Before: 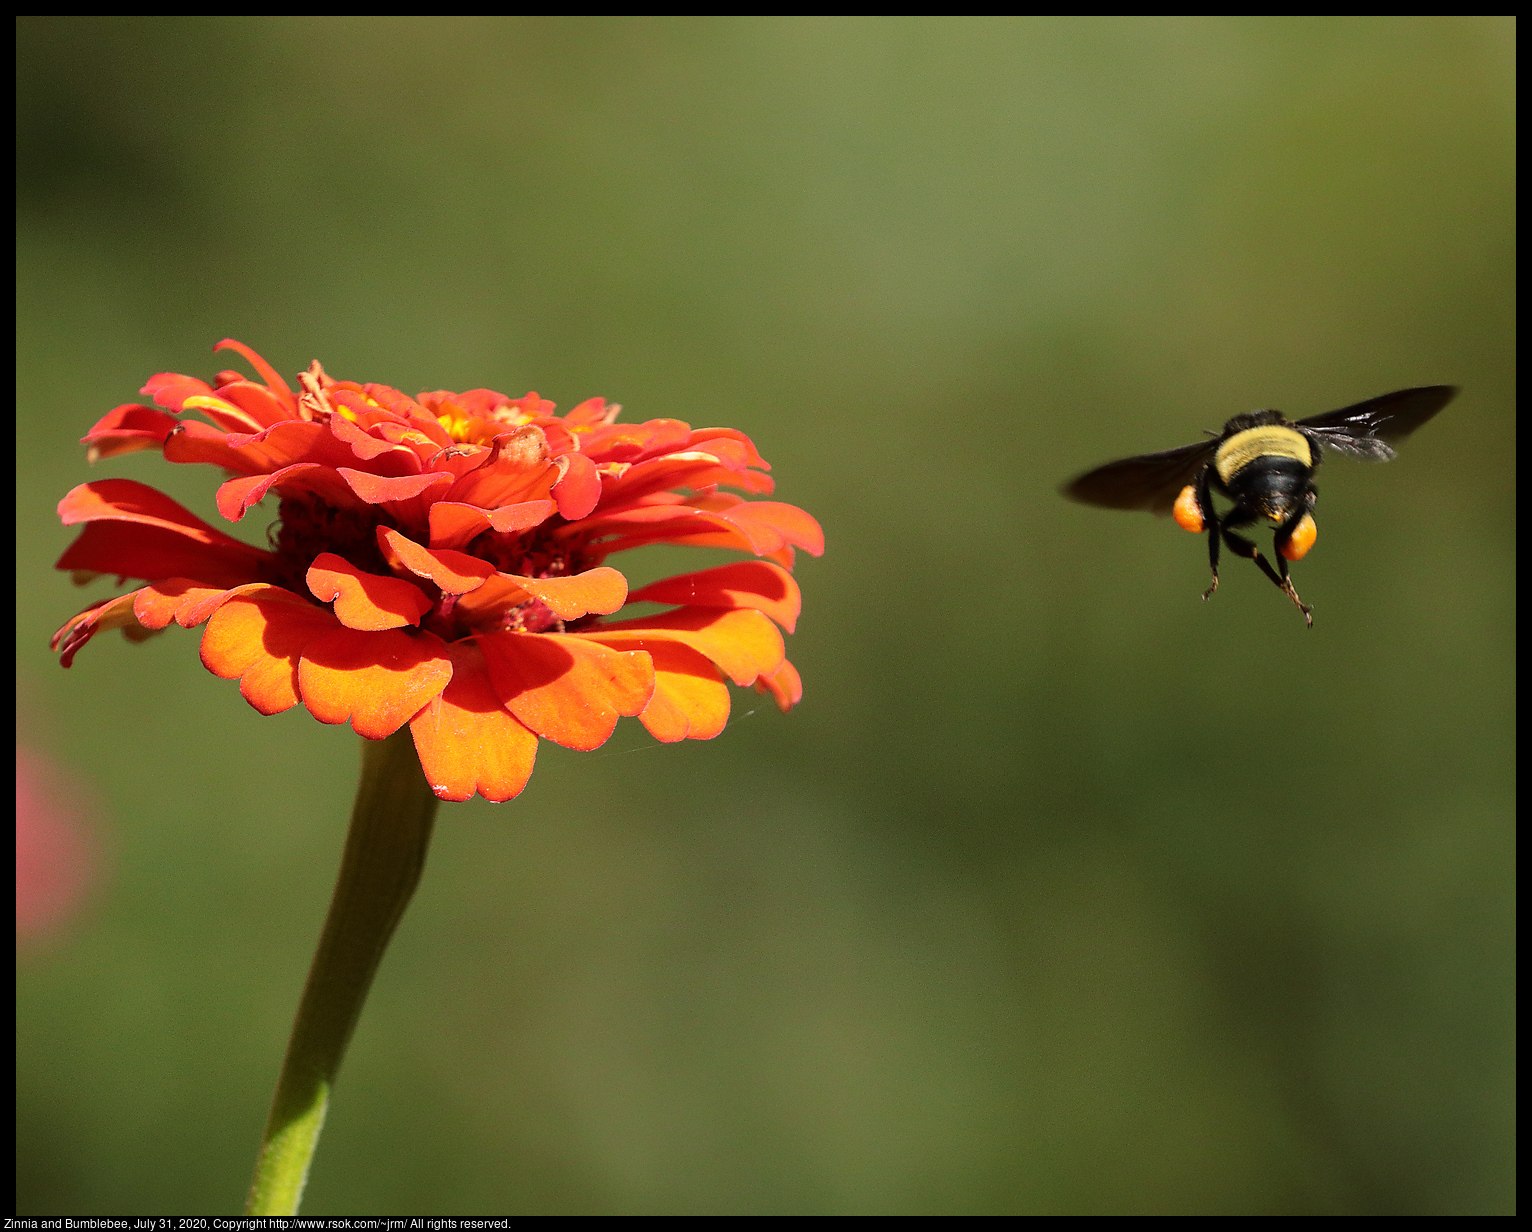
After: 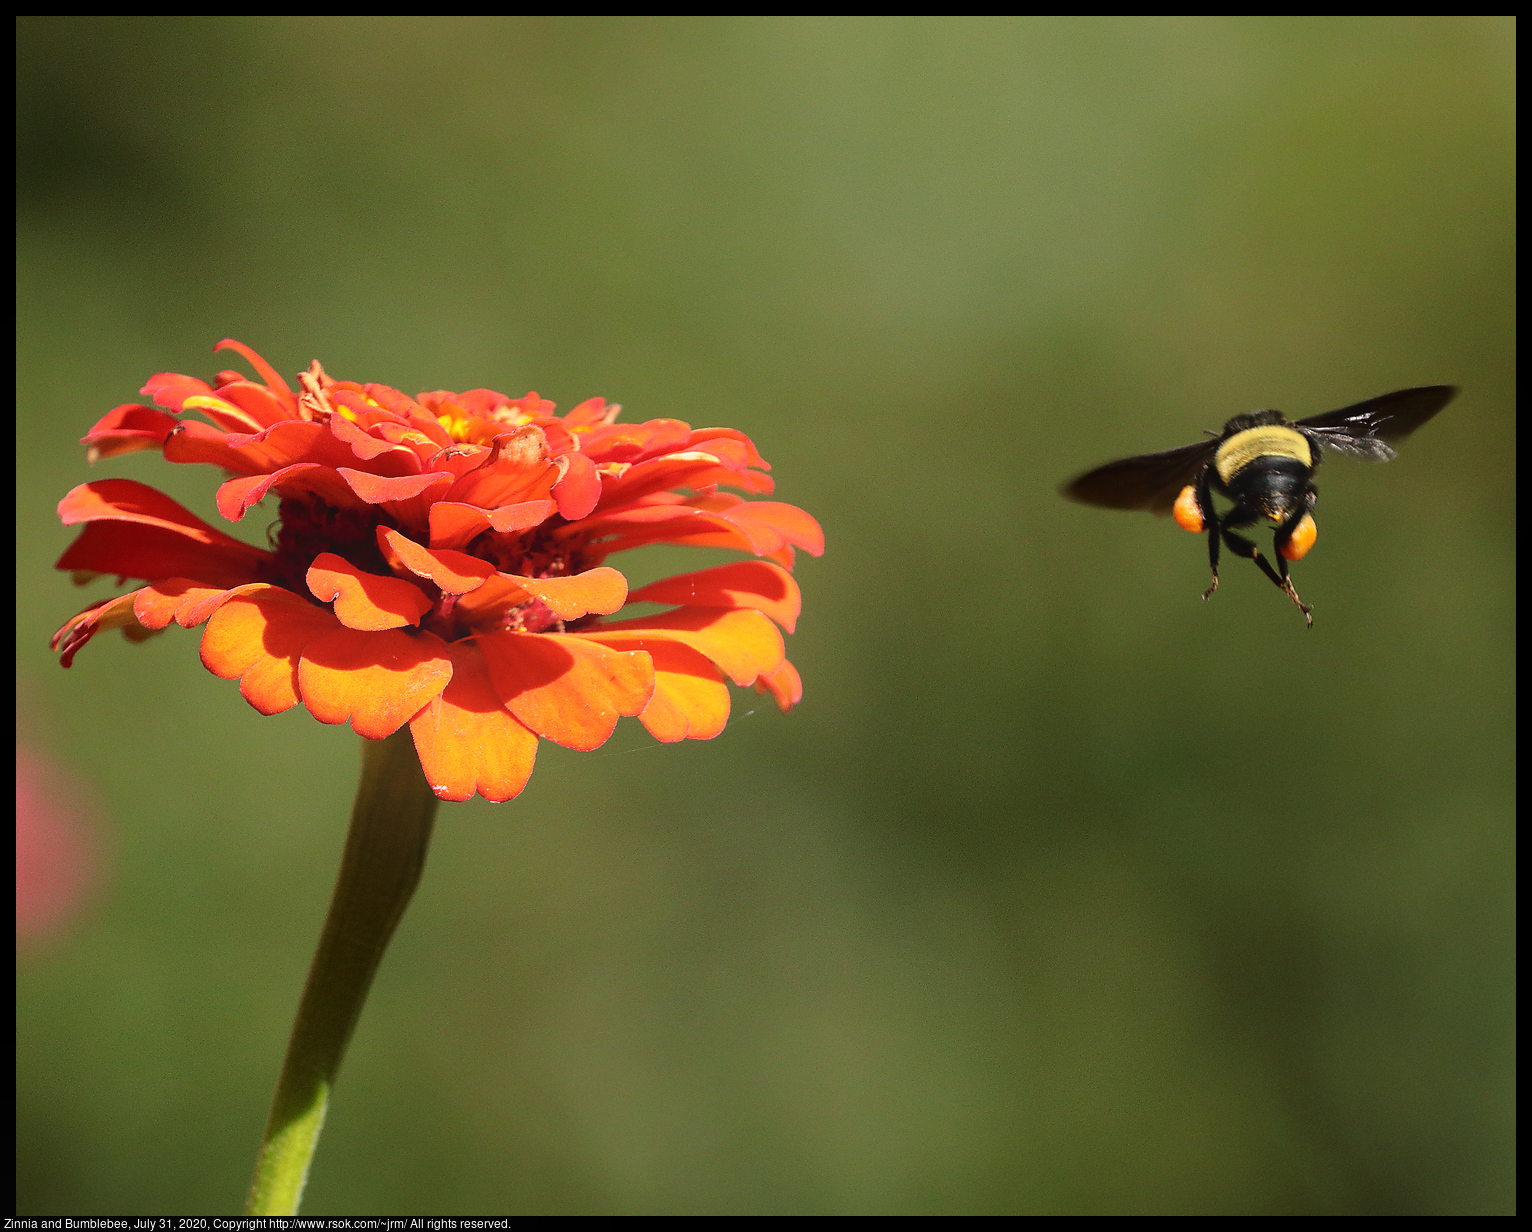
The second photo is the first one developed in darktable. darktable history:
bloom: on, module defaults
white balance: emerald 1
